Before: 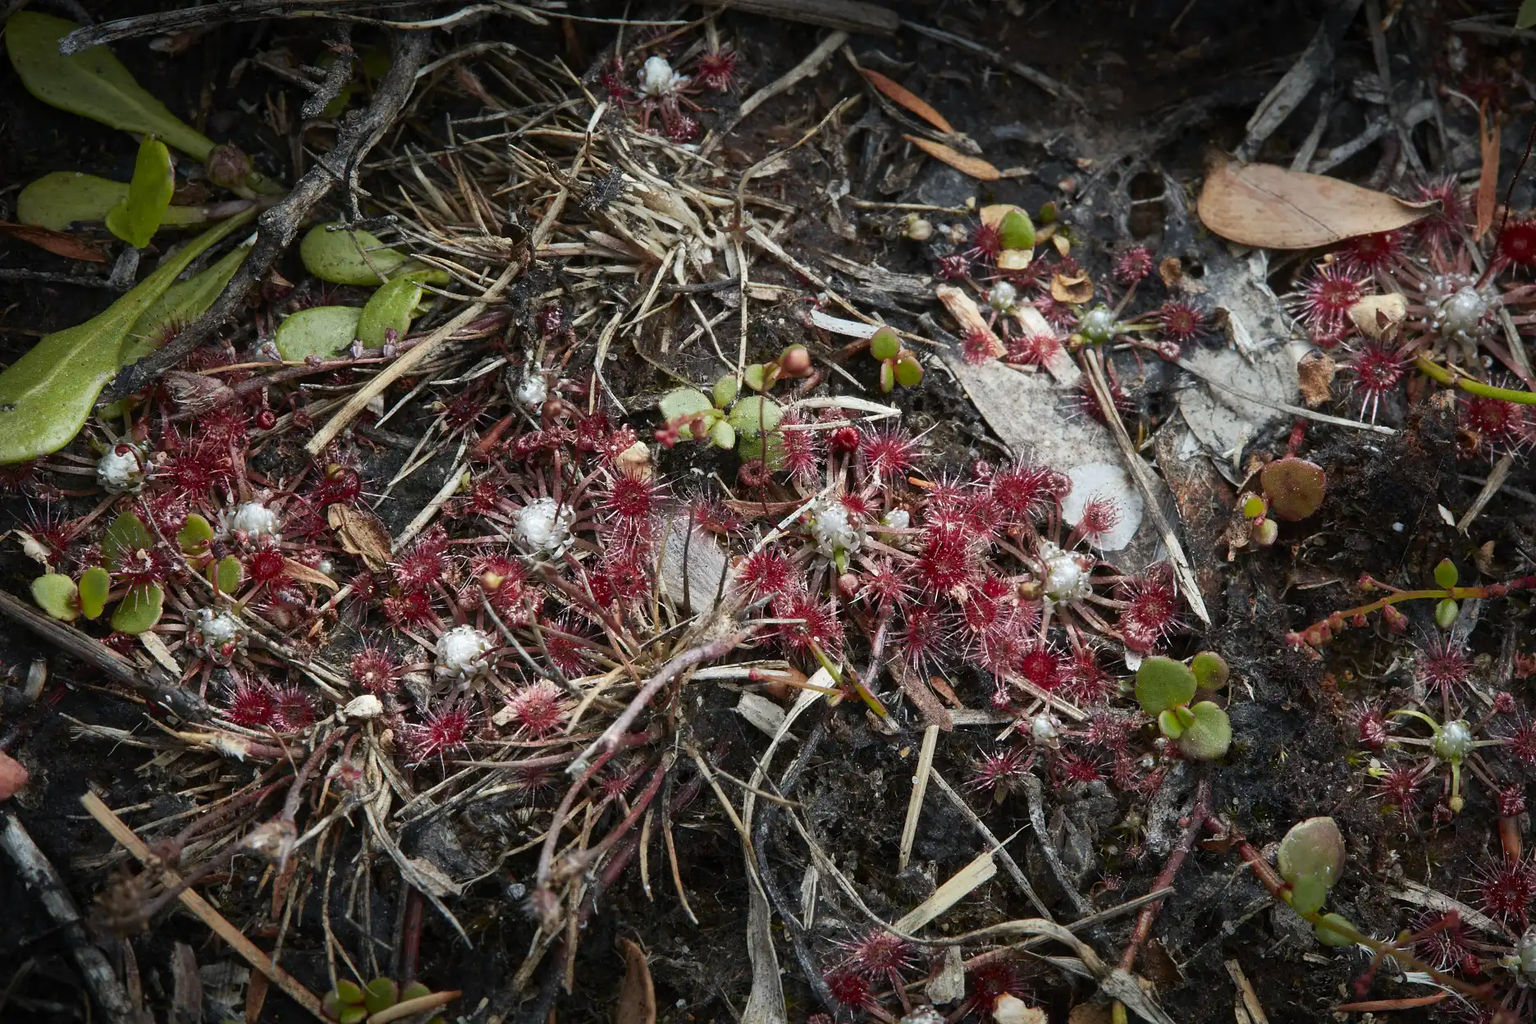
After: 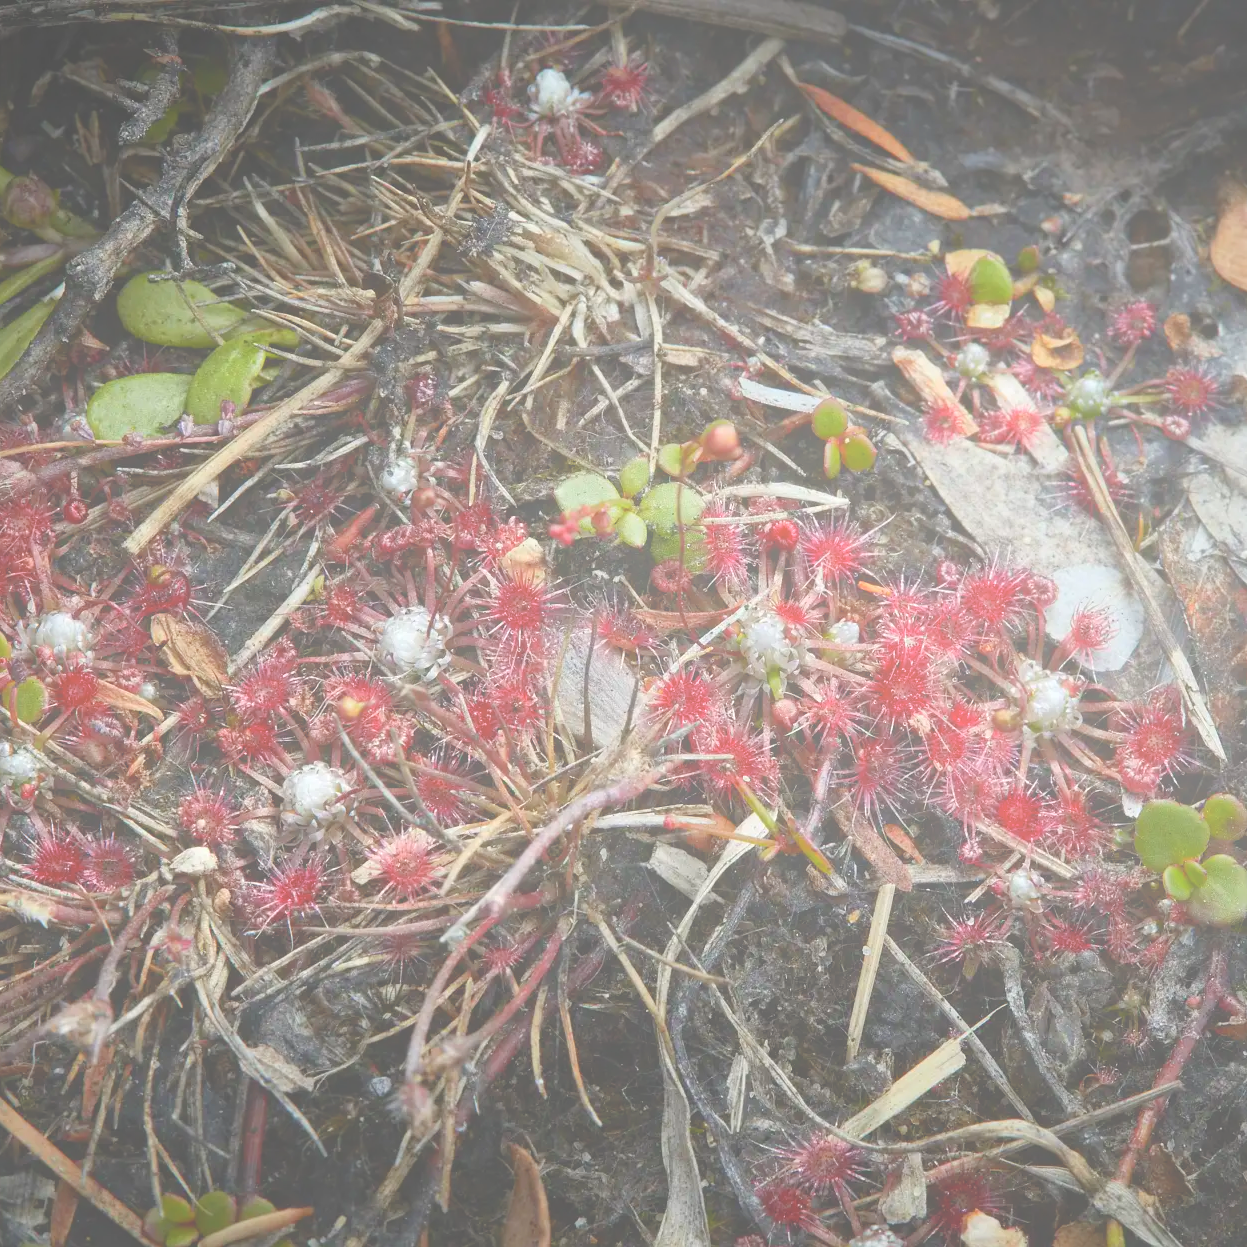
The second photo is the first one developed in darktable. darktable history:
bloom: size 70%, threshold 25%, strength 70%
crop and rotate: left 13.342%, right 19.991%
